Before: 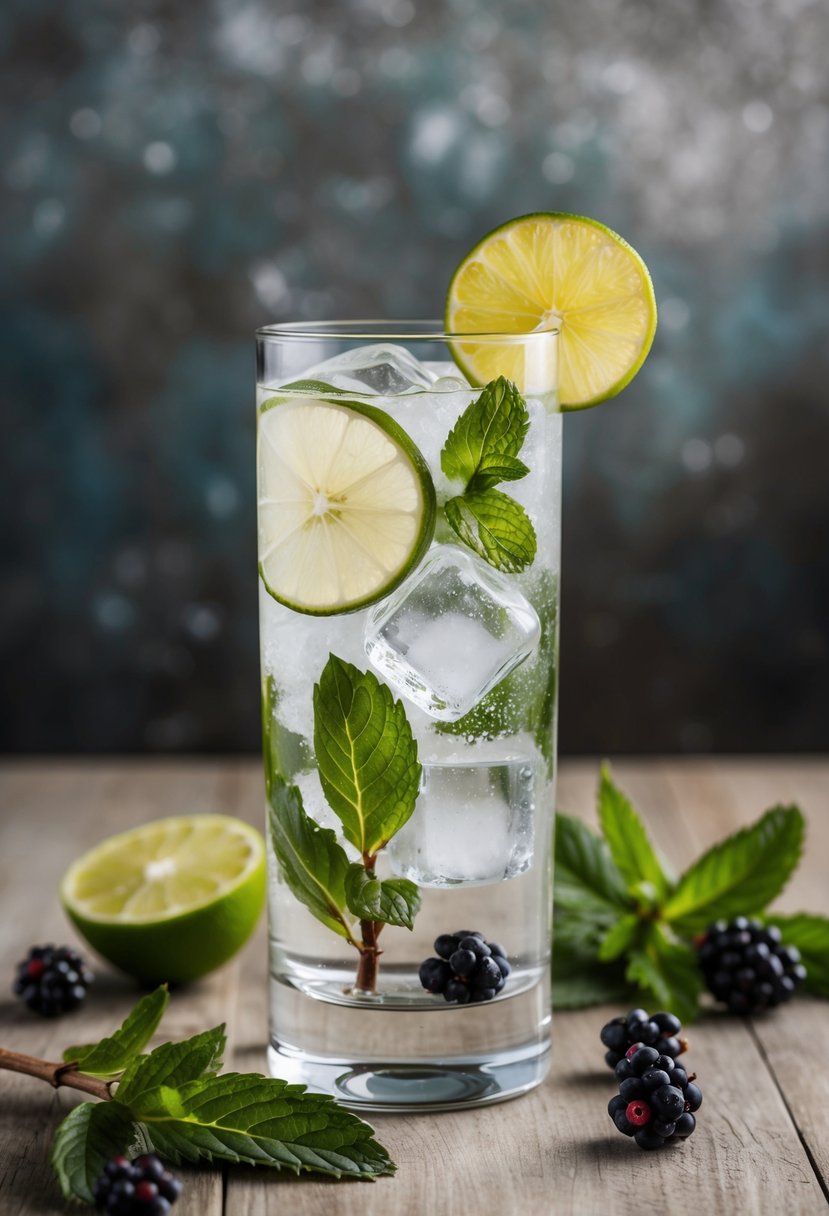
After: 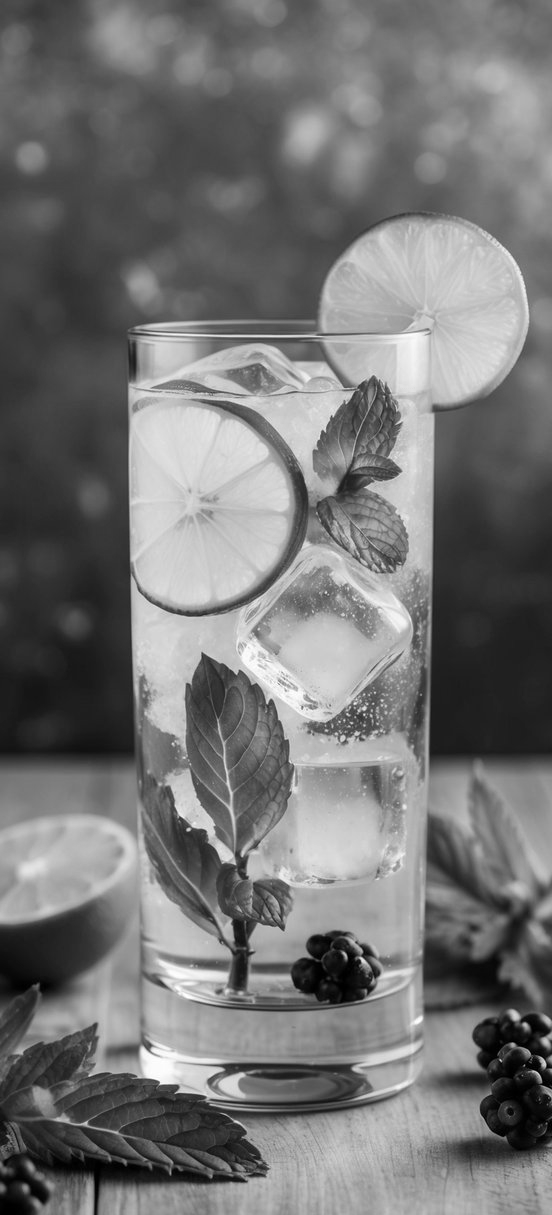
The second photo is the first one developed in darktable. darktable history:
shadows and highlights: shadows 22.7, highlights -48.71, soften with gaussian
monochrome: on, module defaults
crop and rotate: left 15.546%, right 17.787%
color zones: curves: ch0 [(0, 0.278) (0.143, 0.5) (0.286, 0.5) (0.429, 0.5) (0.571, 0.5) (0.714, 0.5) (0.857, 0.5) (1, 0.5)]; ch1 [(0, 1) (0.143, 0.165) (0.286, 0) (0.429, 0) (0.571, 0) (0.714, 0) (0.857, 0.5) (1, 0.5)]; ch2 [(0, 0.508) (0.143, 0.5) (0.286, 0.5) (0.429, 0.5) (0.571, 0.5) (0.714, 0.5) (0.857, 0.5) (1, 0.5)]
